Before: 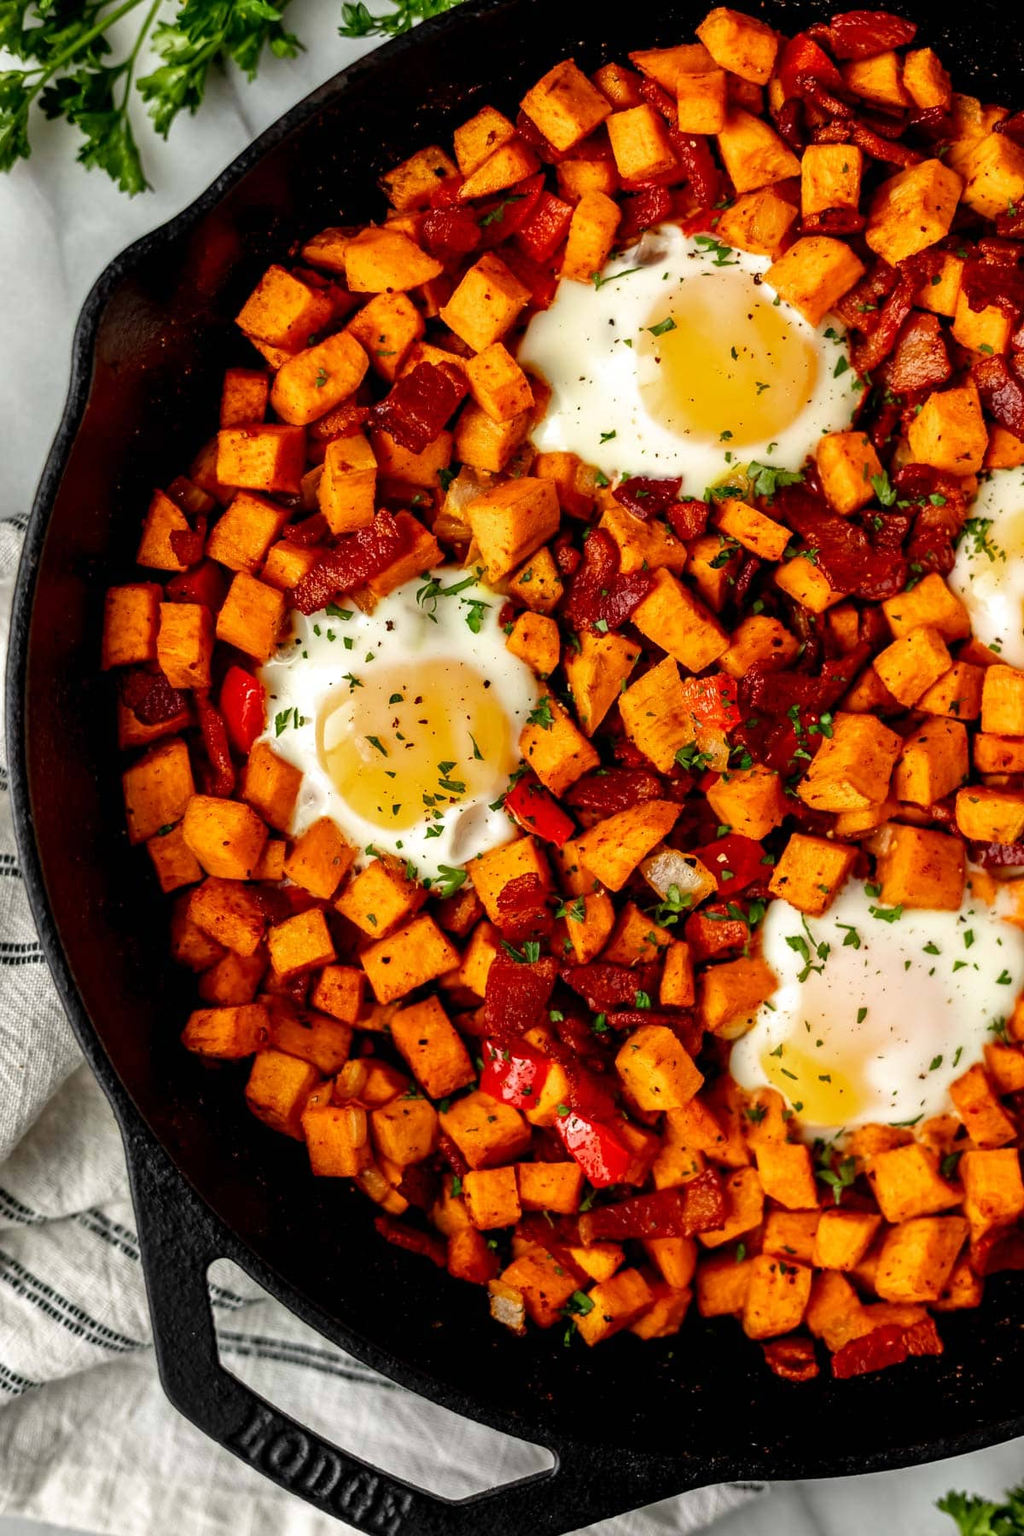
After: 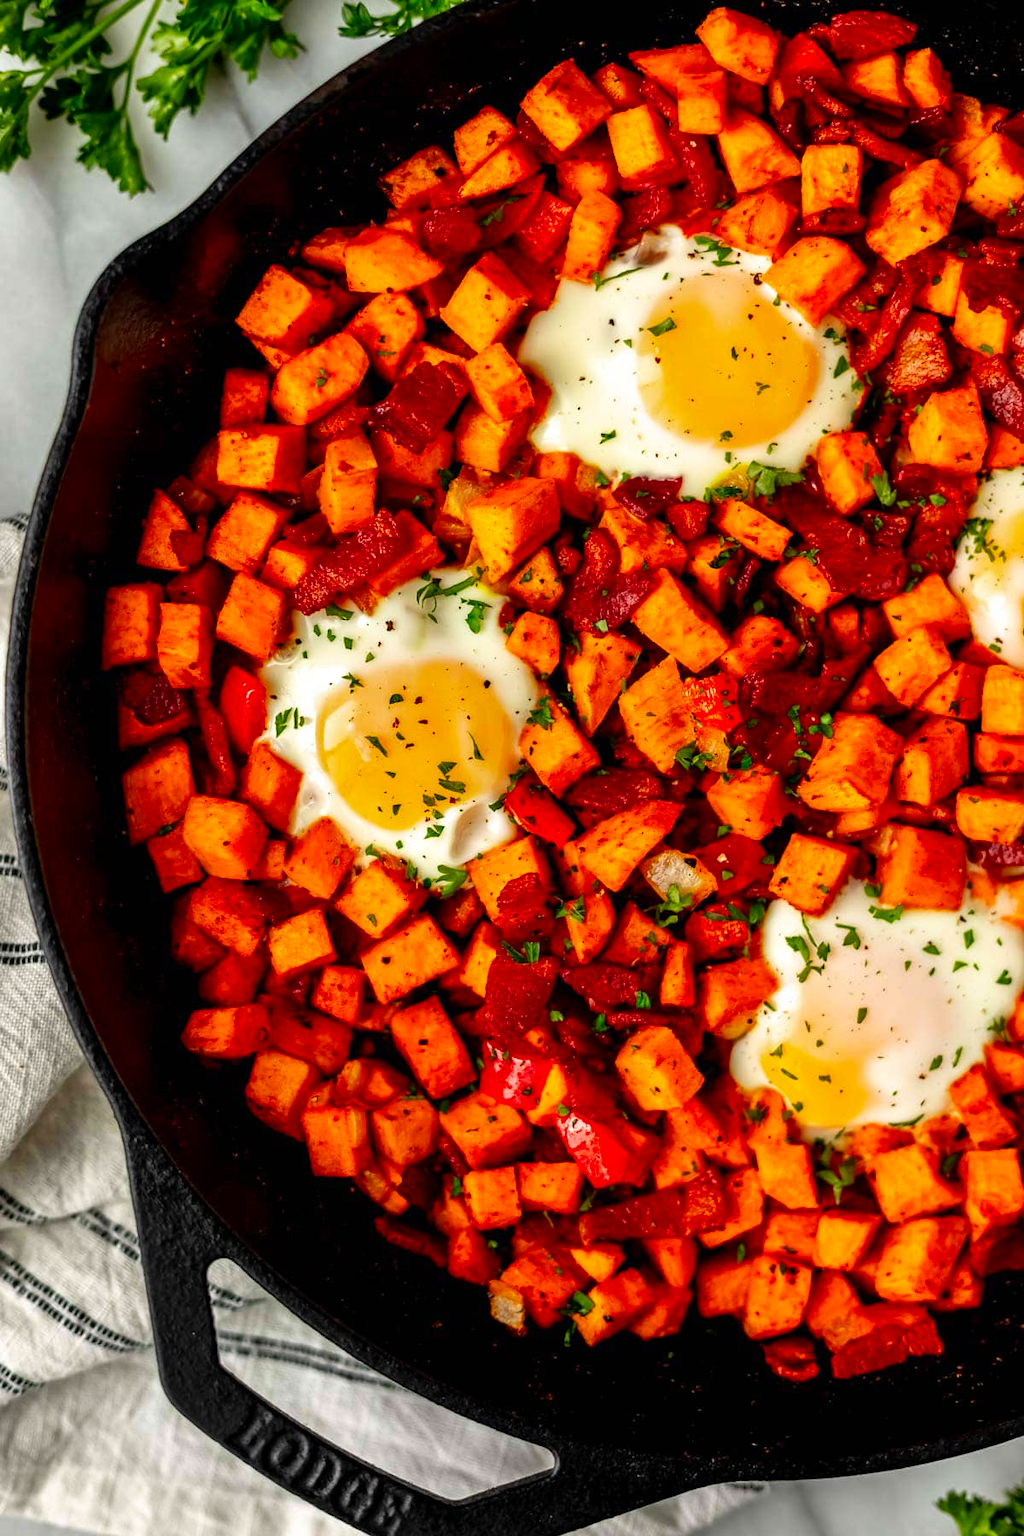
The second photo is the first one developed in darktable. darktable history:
color correction: highlights b* 0.065, saturation 1.33
tone equalizer: on, module defaults
